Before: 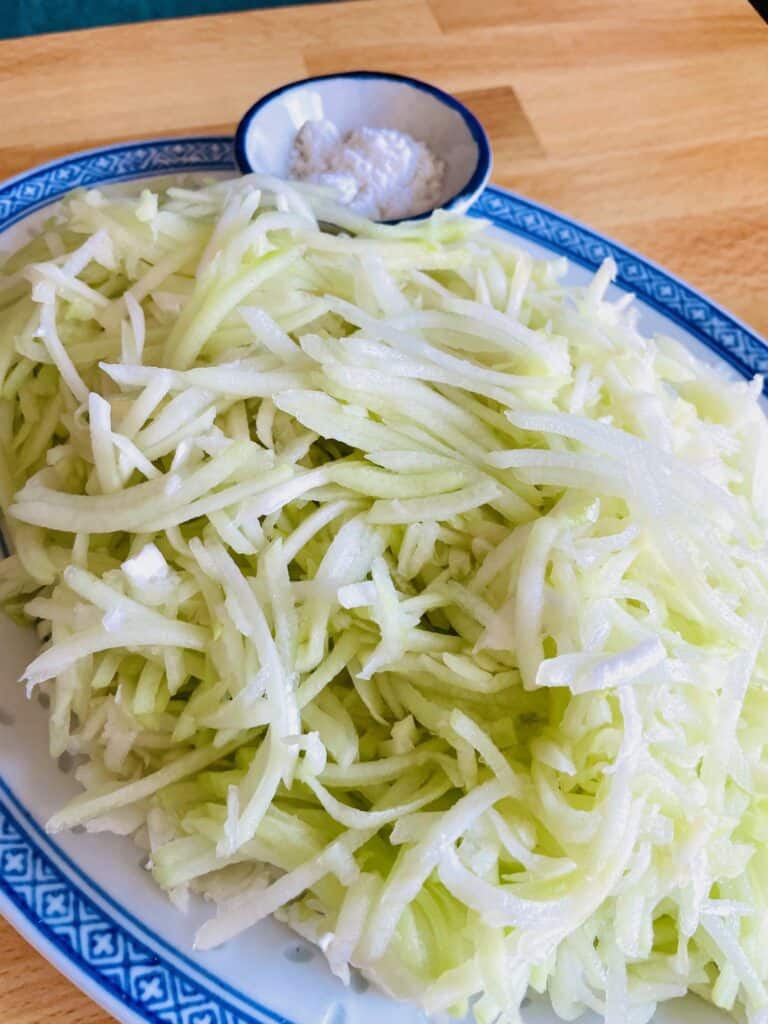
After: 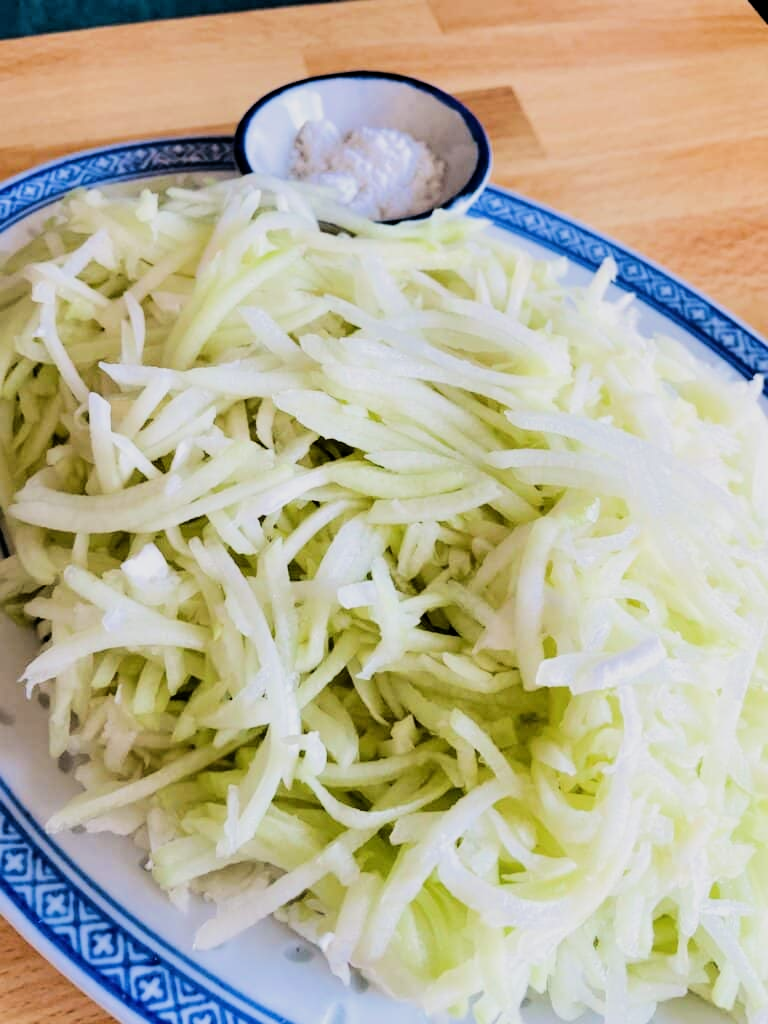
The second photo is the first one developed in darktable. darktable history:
tone equalizer: -8 EV -0.417 EV, -7 EV -0.389 EV, -6 EV -0.333 EV, -5 EV -0.222 EV, -3 EV 0.222 EV, -2 EV 0.333 EV, -1 EV 0.389 EV, +0 EV 0.417 EV, edges refinement/feathering 500, mask exposure compensation -1.57 EV, preserve details no
color balance: on, module defaults
filmic rgb: black relative exposure -5 EV, hardness 2.88, contrast 1.2
